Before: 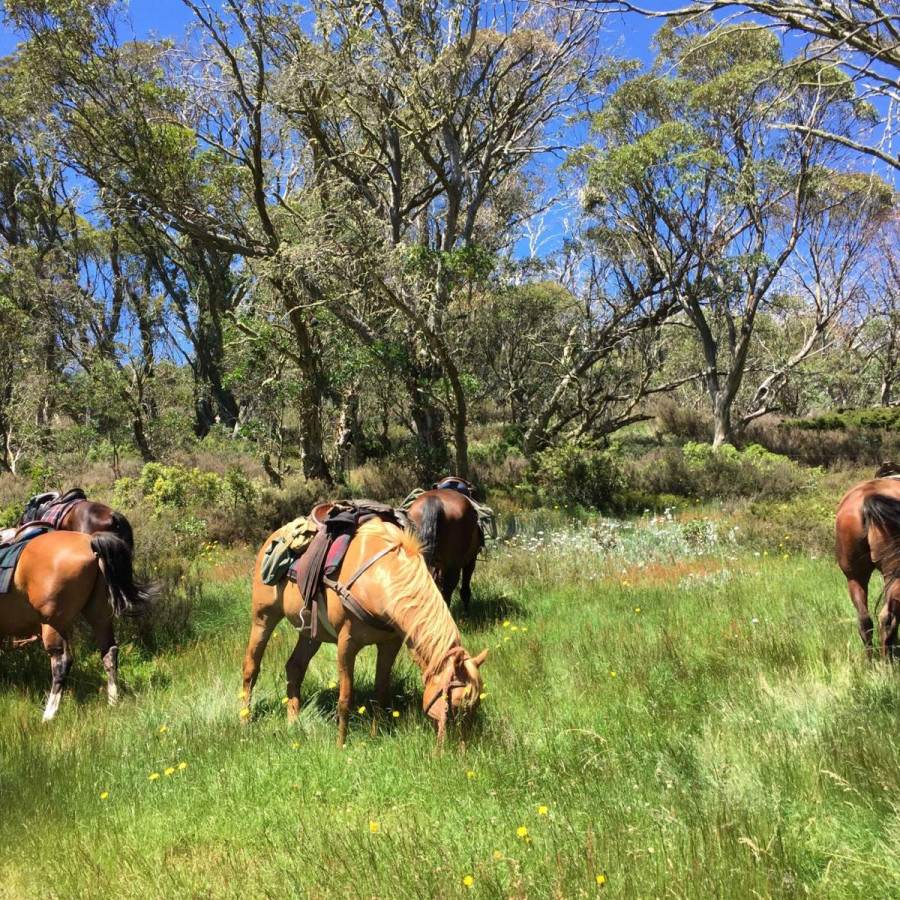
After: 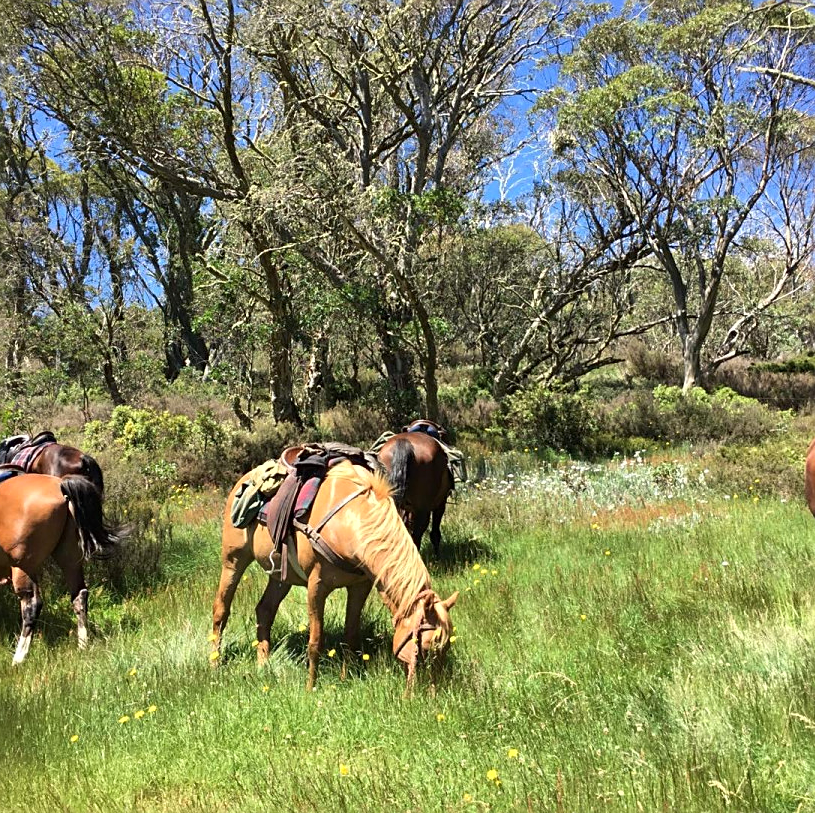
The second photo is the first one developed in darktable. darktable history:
crop: left 3.382%, top 6.383%, right 6.011%, bottom 3.196%
shadows and highlights: shadows -13.22, white point adjustment 4.18, highlights 27.66
sharpen: on, module defaults
